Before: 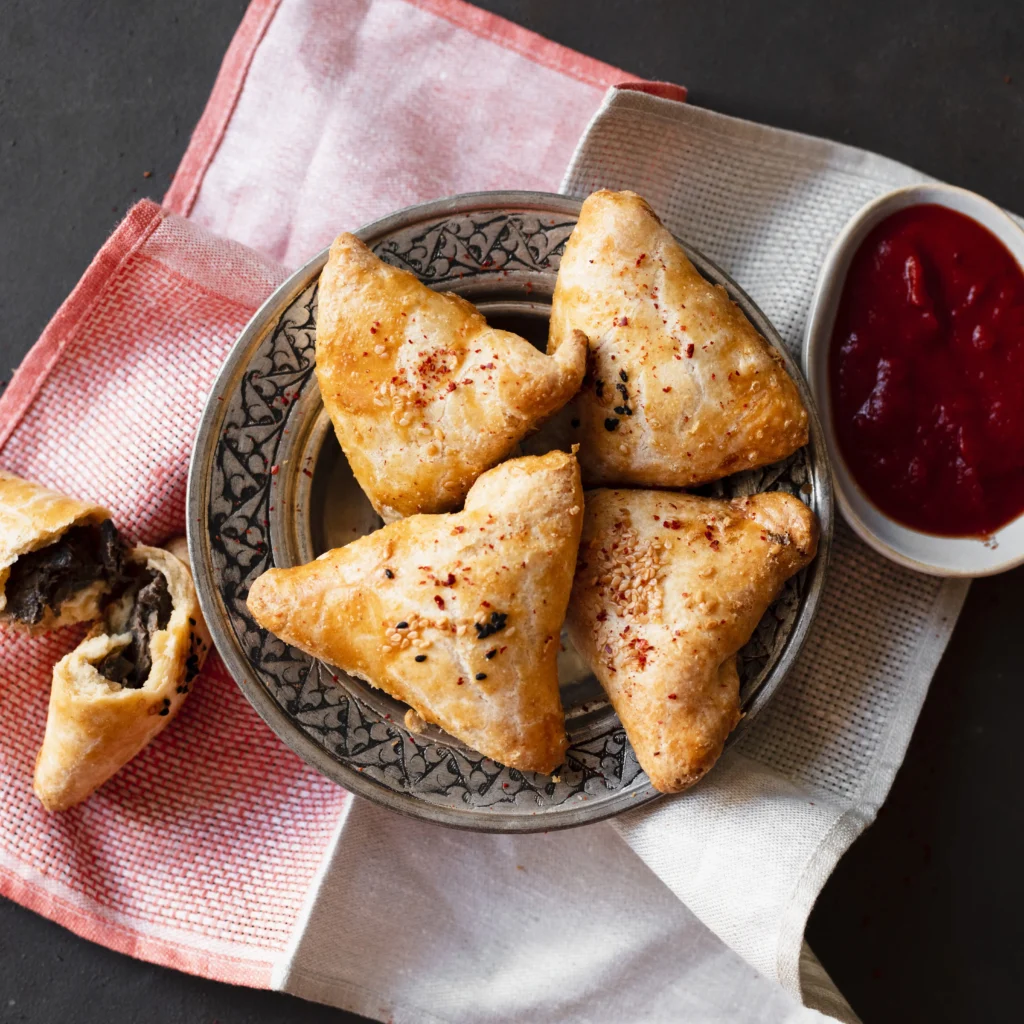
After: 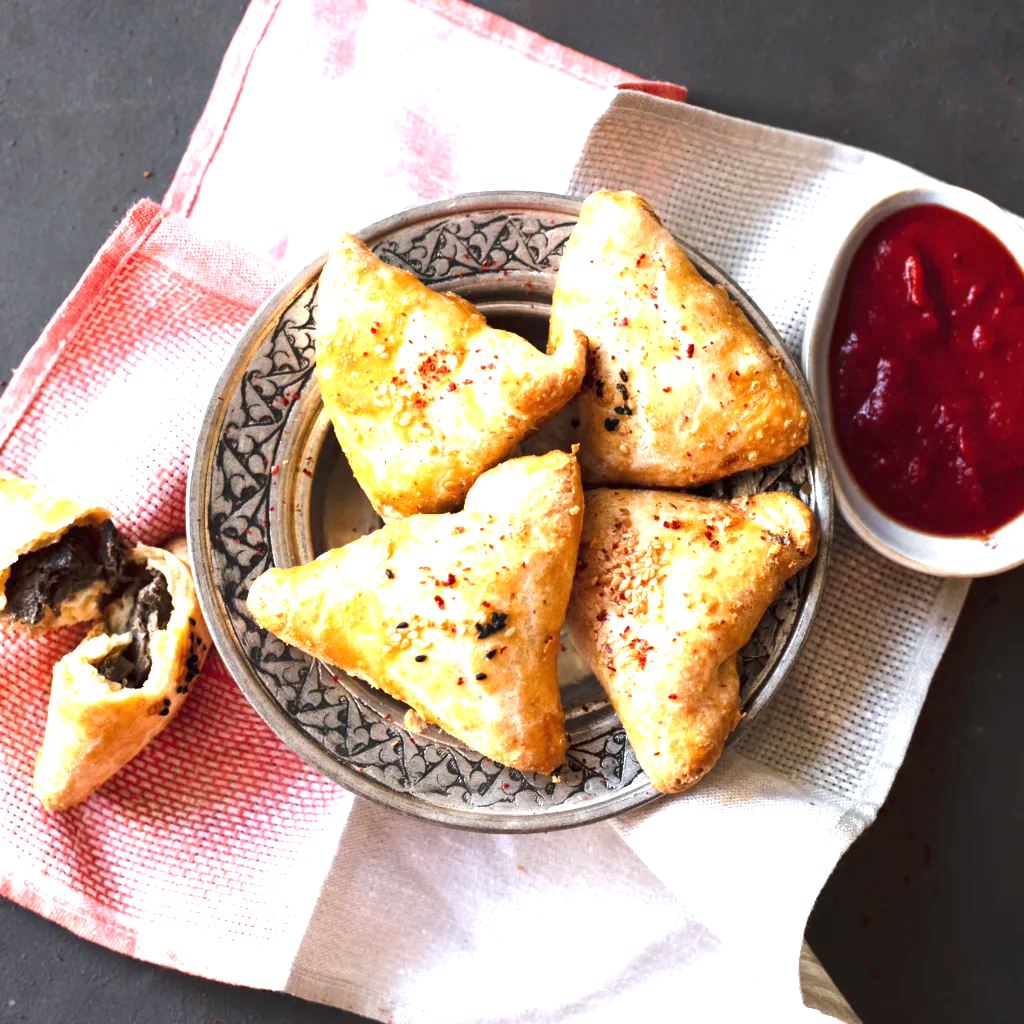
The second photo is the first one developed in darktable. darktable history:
exposure: black level correction 0, exposure 1.379 EV, compensate exposure bias true, compensate highlight preservation false
white balance: red 0.98, blue 1.034
